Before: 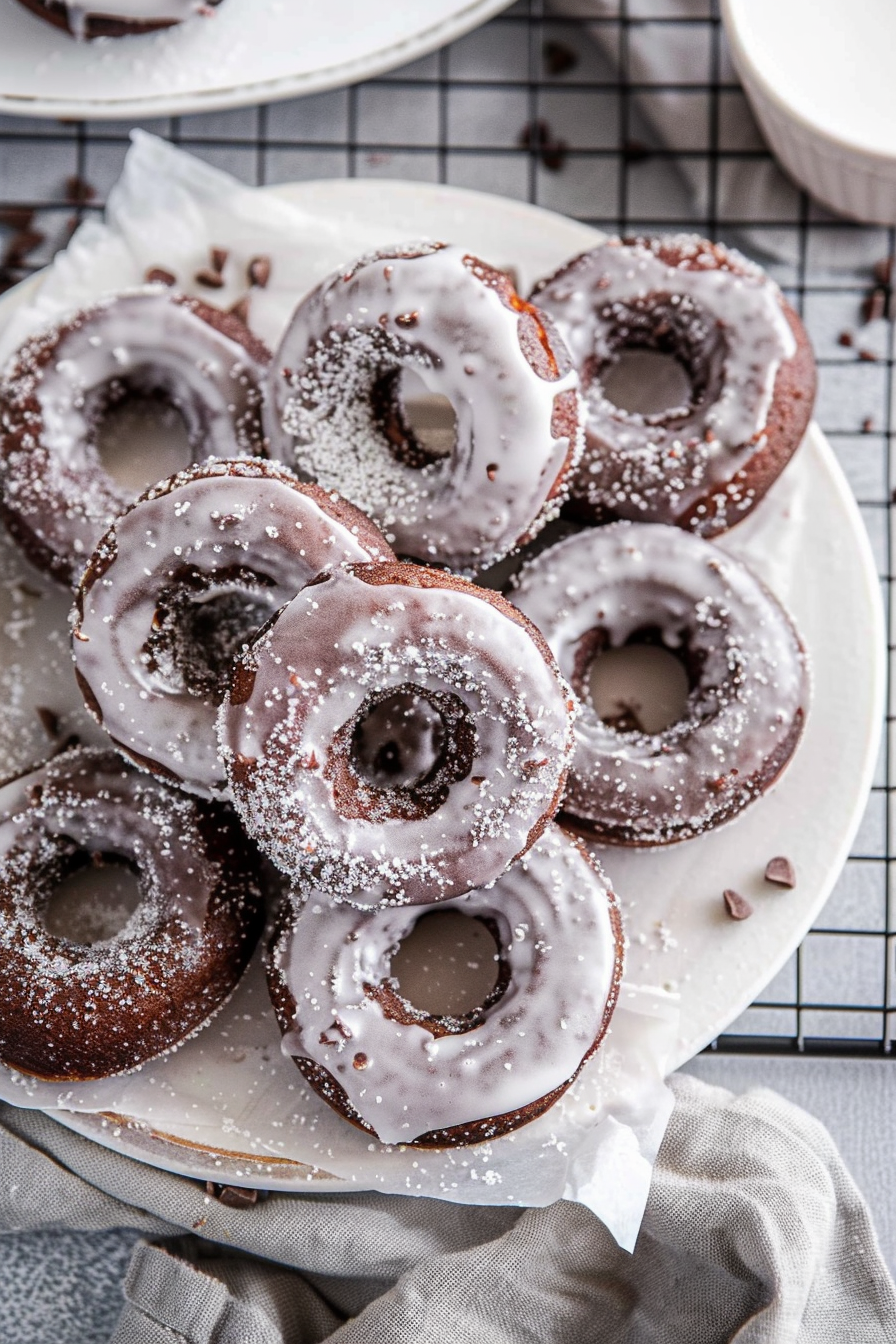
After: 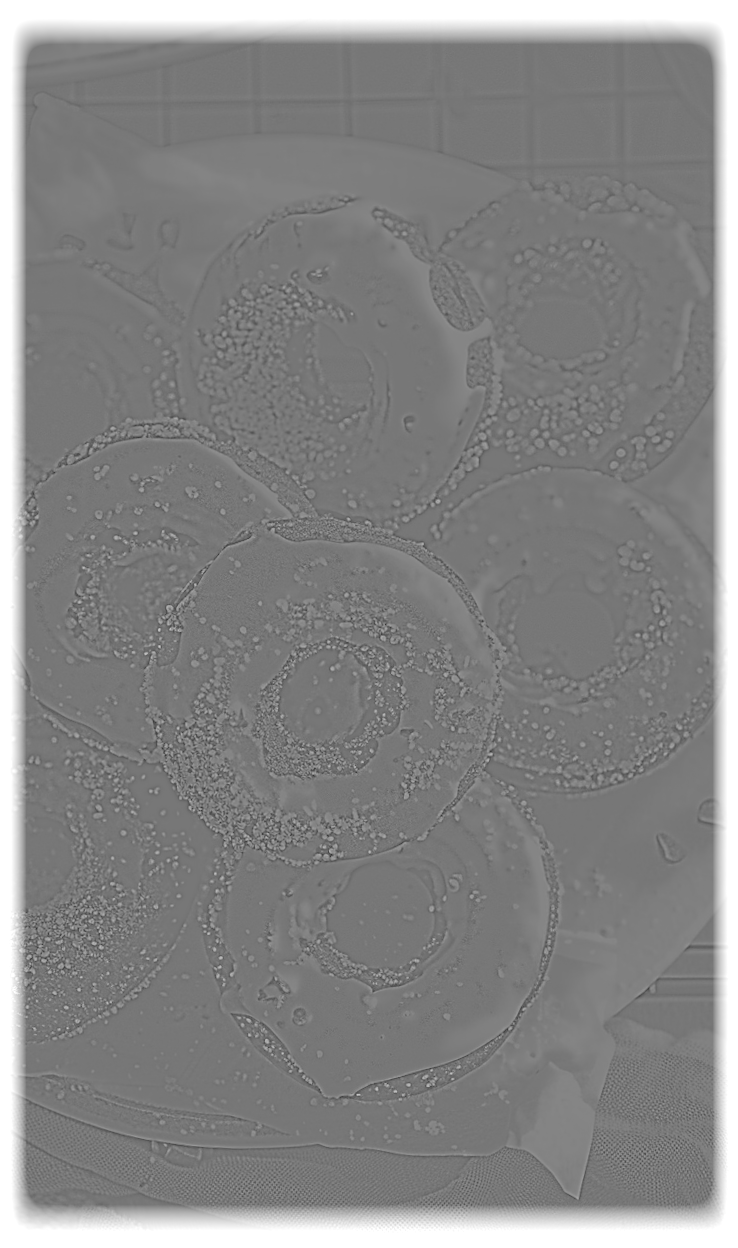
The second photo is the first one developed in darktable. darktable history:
rotate and perspective: rotation -2.12°, lens shift (vertical) 0.009, lens shift (horizontal) -0.008, automatic cropping original format, crop left 0.036, crop right 0.964, crop top 0.05, crop bottom 0.959
sharpen: on, module defaults
highpass: sharpness 6%, contrast boost 7.63%
exposure: black level correction 0, exposure 0.7 EV, compensate exposure bias true, compensate highlight preservation false
shadows and highlights: radius 100.41, shadows 50.55, highlights -64.36, highlights color adjustment 49.82%, soften with gaussian
vignetting: fall-off start 93%, fall-off radius 5%, brightness 1, saturation -0.49, automatic ratio true, width/height ratio 1.332, shape 0.04, unbound false
crop: left 7.598%, right 7.873%
color balance rgb: linear chroma grading › global chroma 15%, perceptual saturation grading › global saturation 30%
